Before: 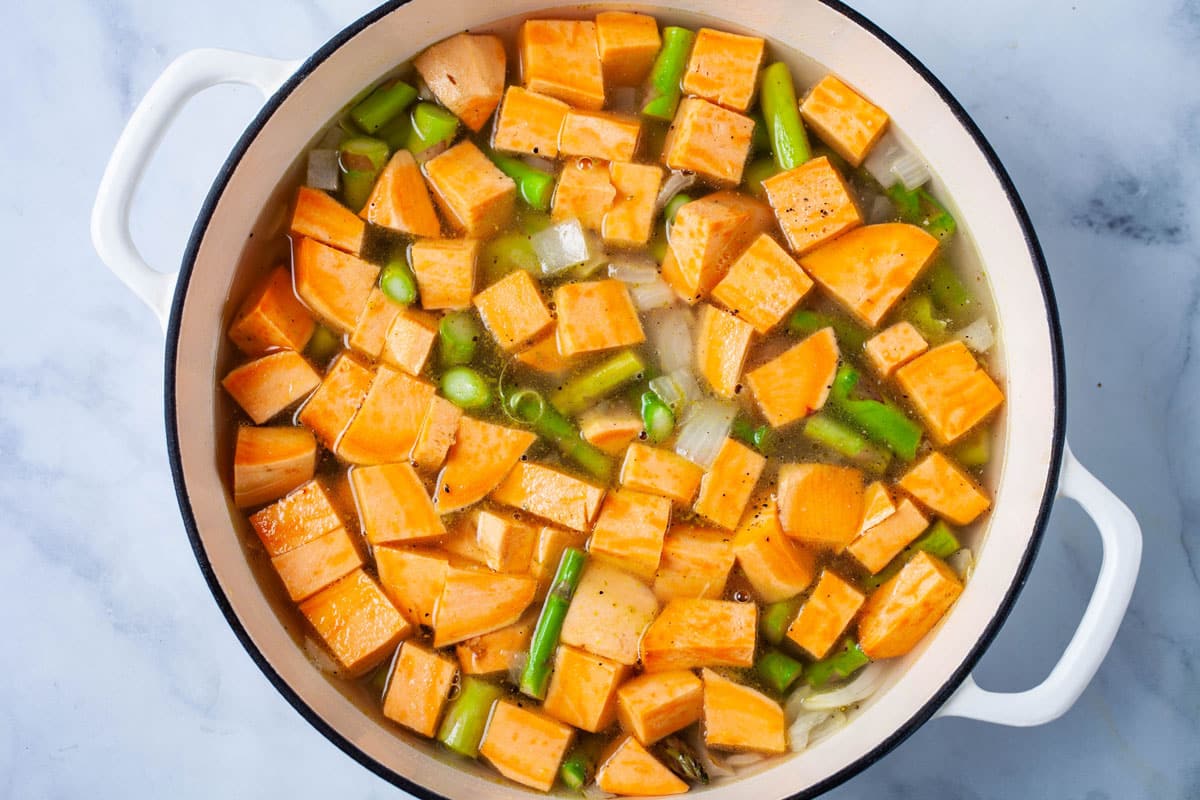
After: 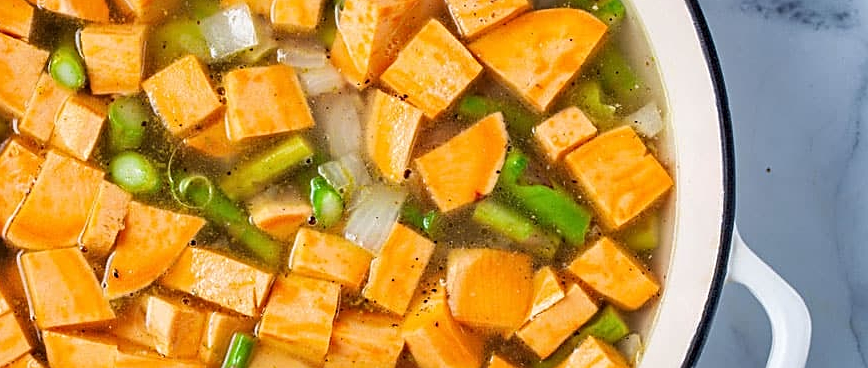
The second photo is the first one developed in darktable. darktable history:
crop and rotate: left 27.621%, top 27.011%, bottom 26.913%
sharpen: on, module defaults
contrast equalizer: octaves 7, y [[0.5, 0.502, 0.506, 0.511, 0.52, 0.537], [0.5 ×6], [0.505, 0.509, 0.518, 0.534, 0.553, 0.561], [0 ×6], [0 ×6]]
